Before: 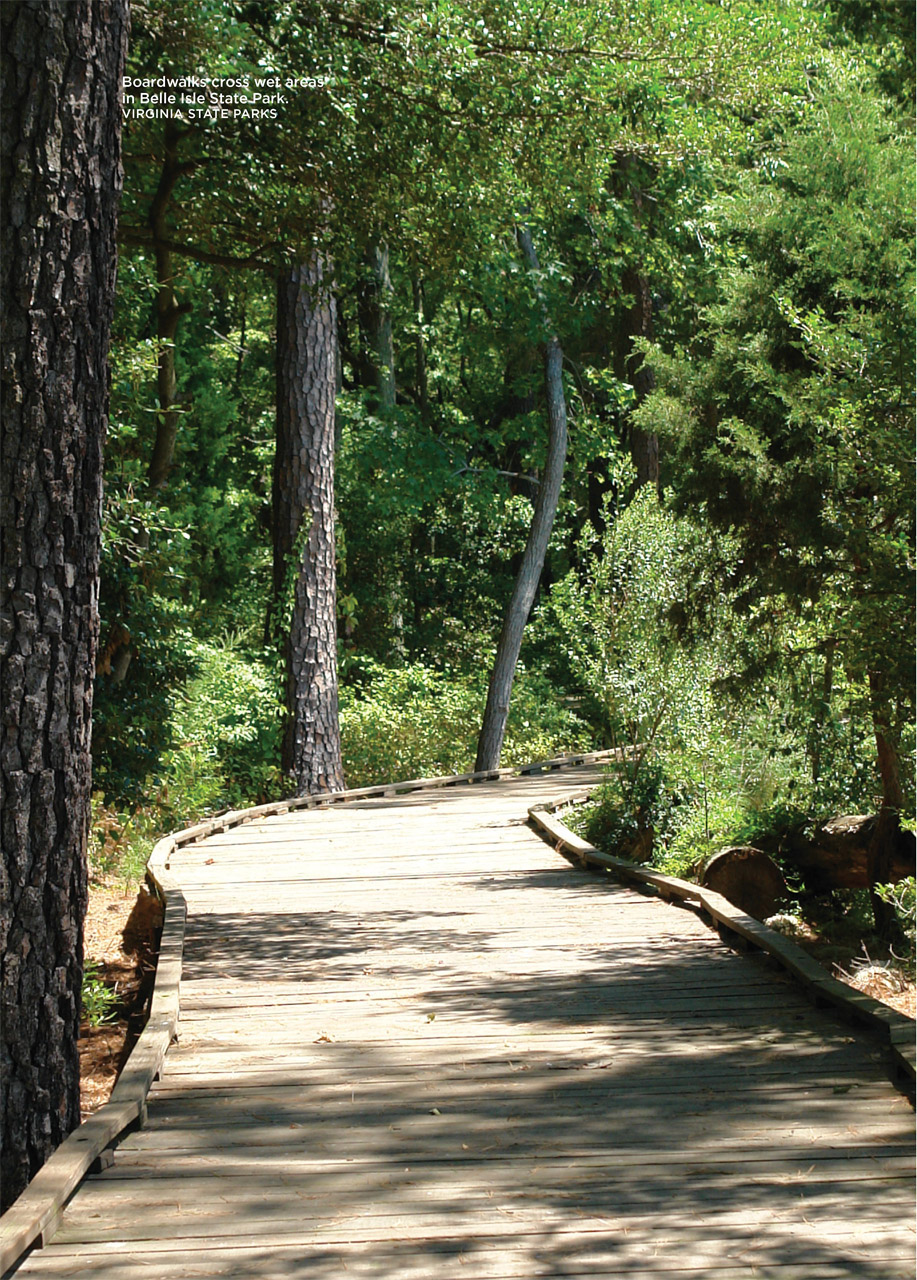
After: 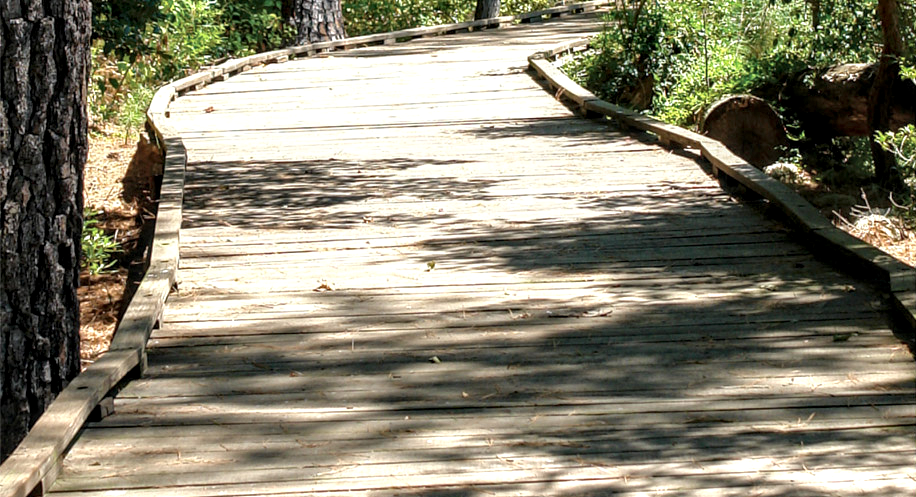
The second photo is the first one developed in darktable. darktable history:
crop and rotate: top 58.756%, bottom 2.338%
local contrast: detail 160%
